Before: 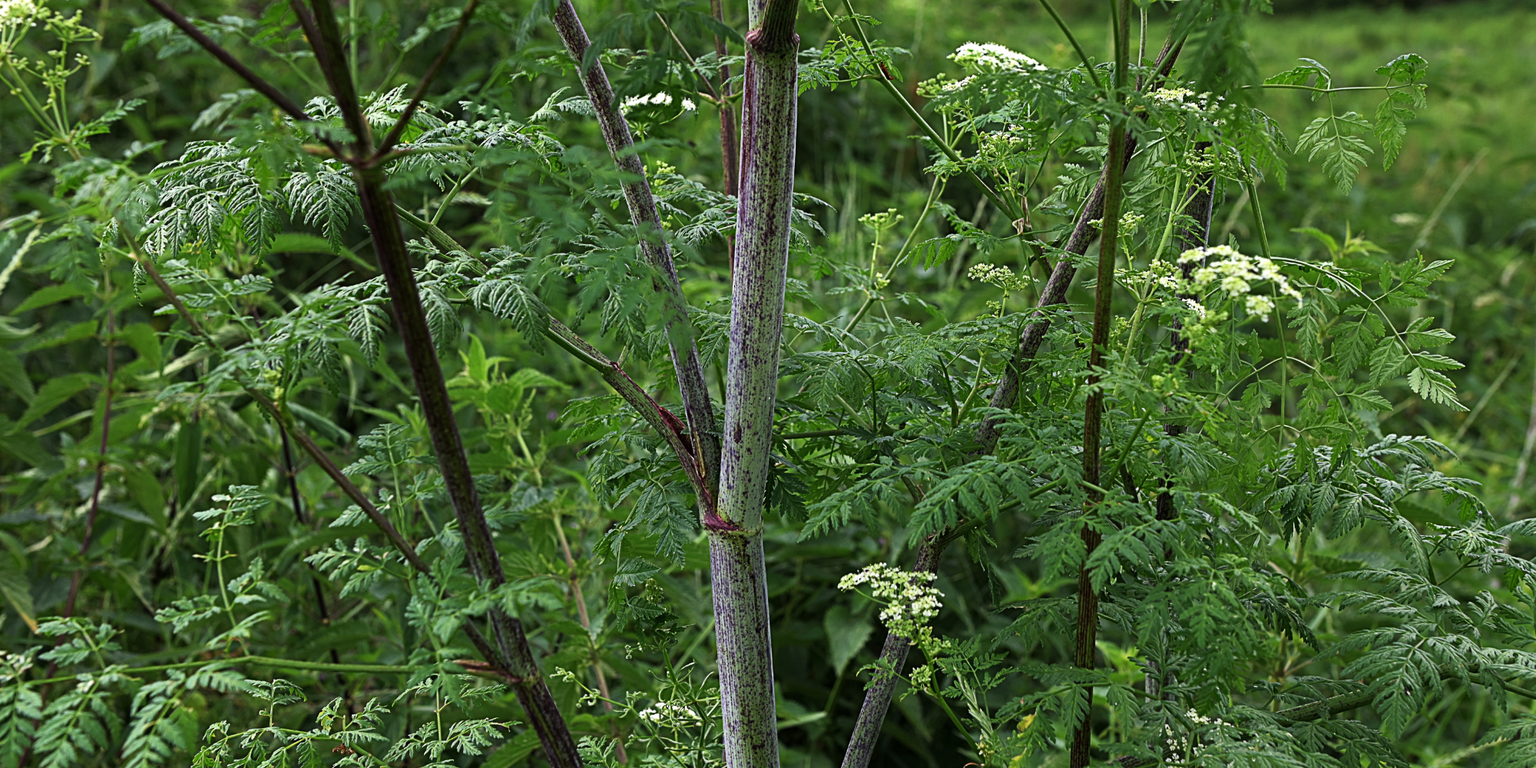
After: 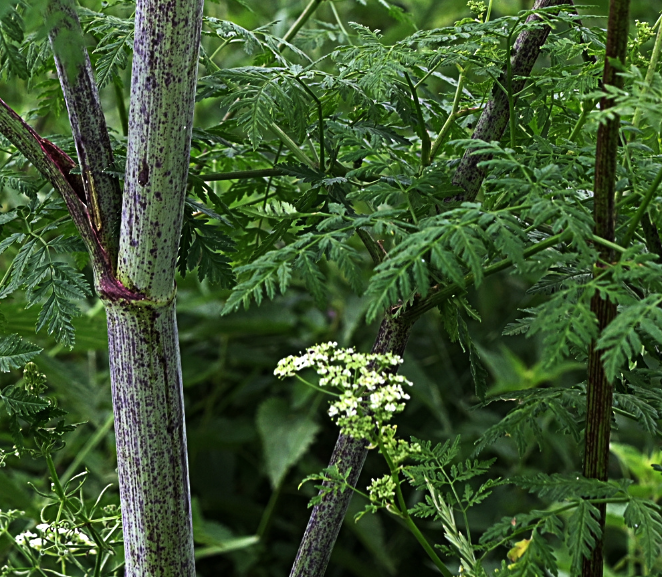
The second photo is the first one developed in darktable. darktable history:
crop: left 40.878%, top 39.176%, right 25.993%, bottom 3.081%
tone equalizer: -8 EV -0.417 EV, -7 EV -0.389 EV, -6 EV -0.333 EV, -5 EV -0.222 EV, -3 EV 0.222 EV, -2 EV 0.333 EV, -1 EV 0.389 EV, +0 EV 0.417 EV, edges refinement/feathering 500, mask exposure compensation -1.57 EV, preserve details no
